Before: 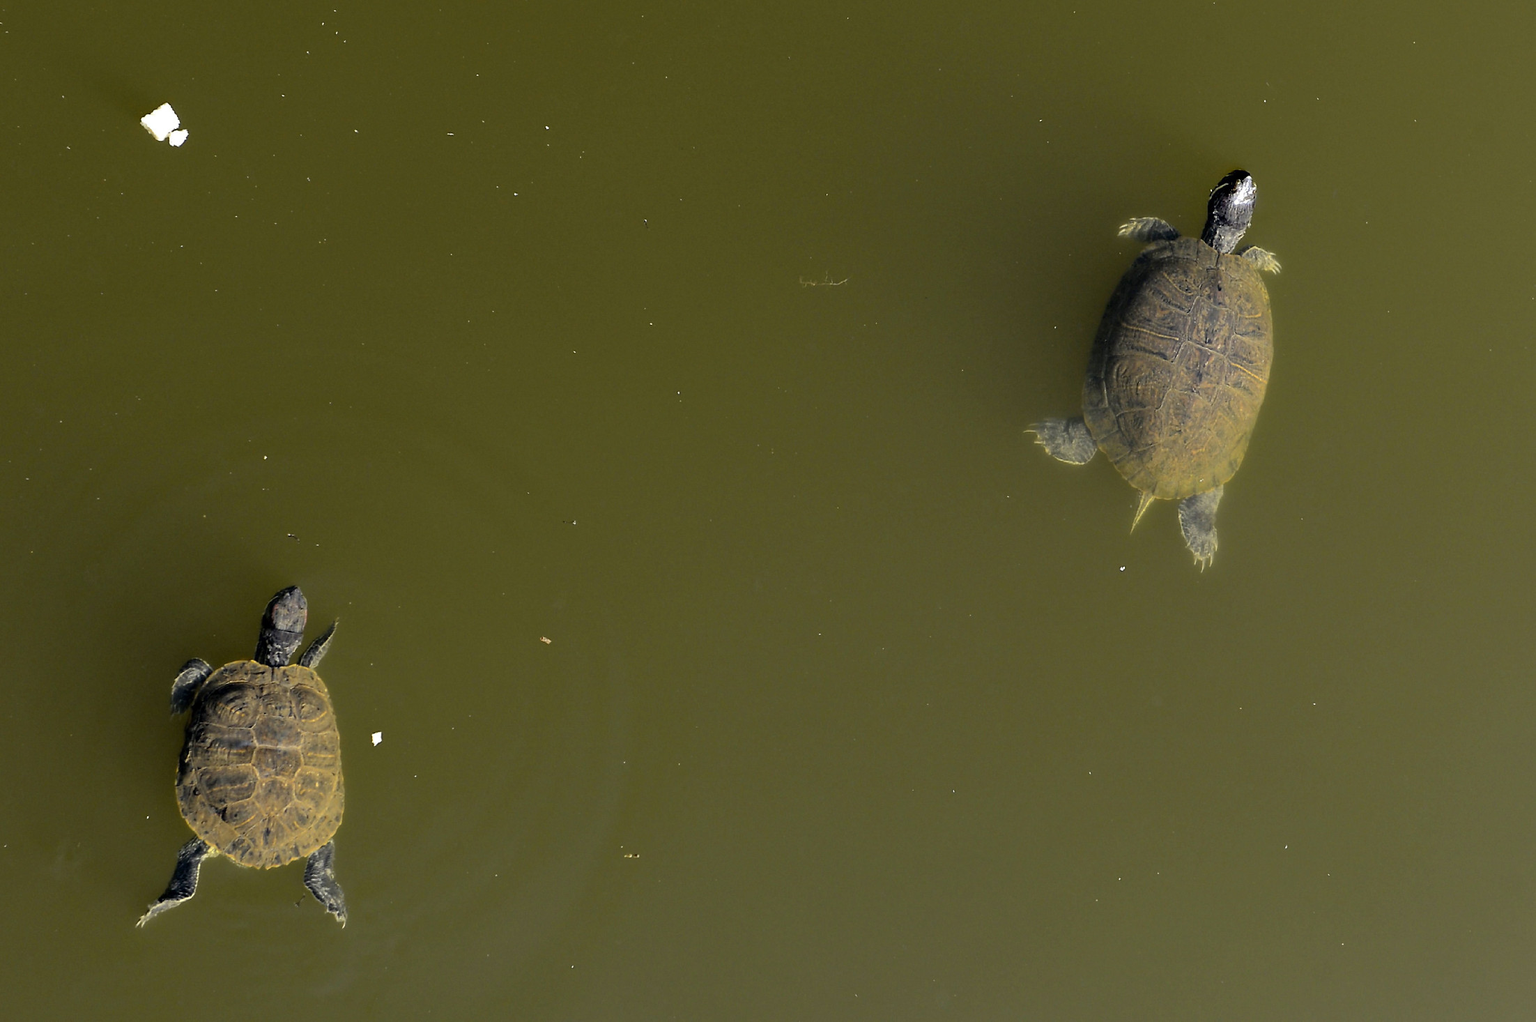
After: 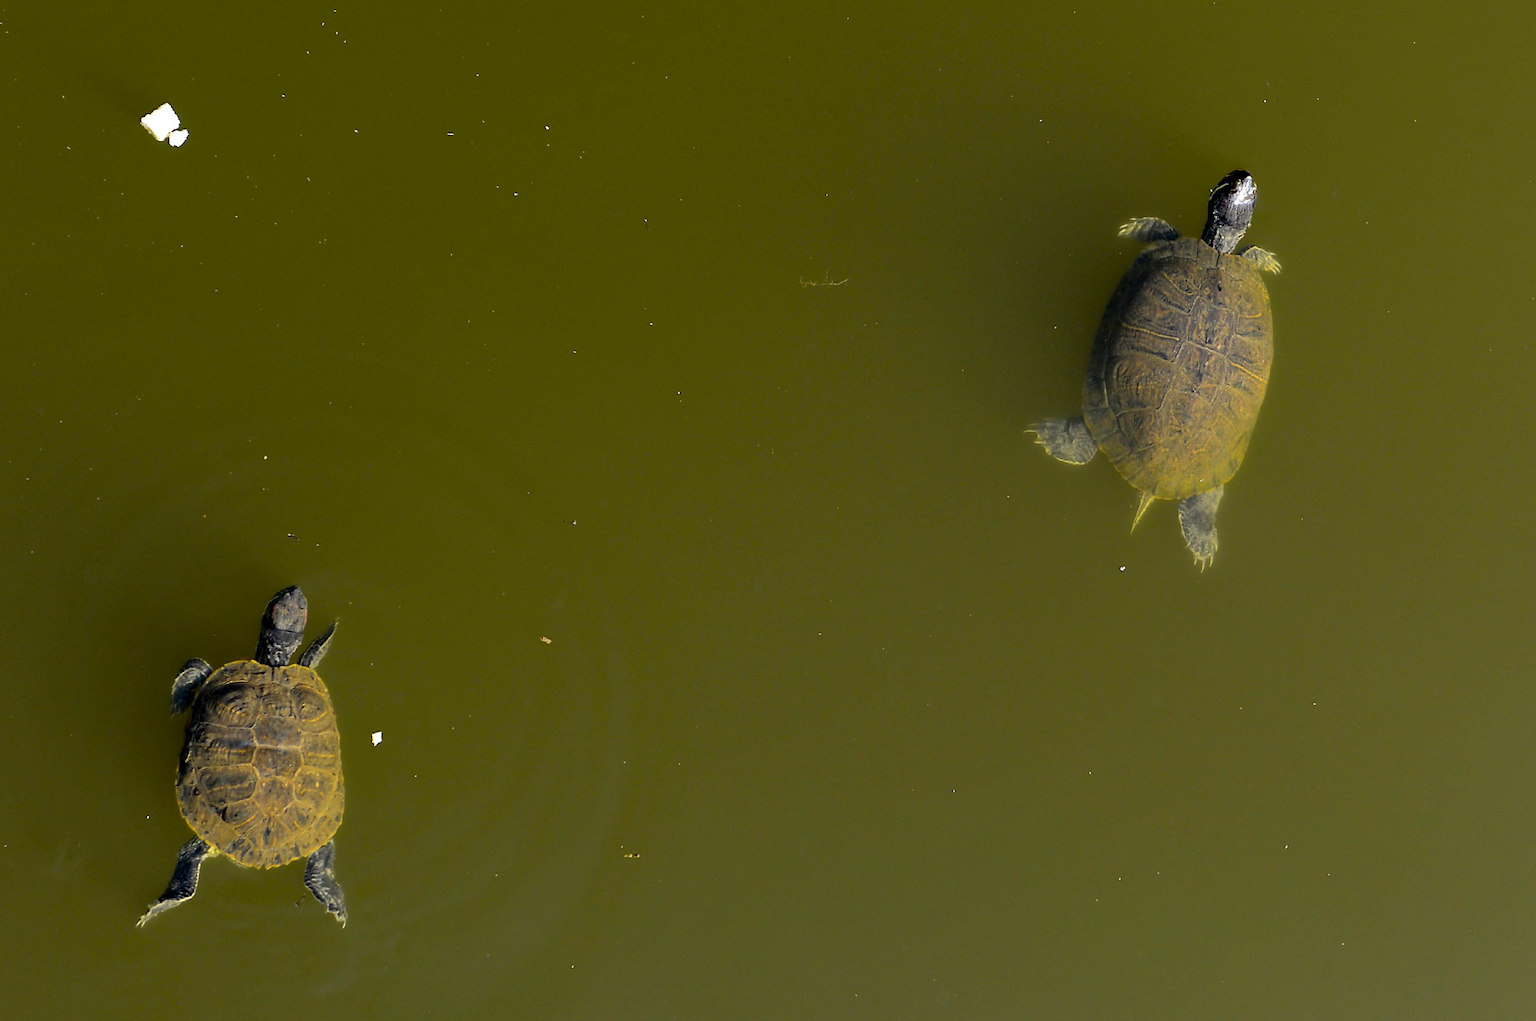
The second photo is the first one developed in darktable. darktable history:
contrast brightness saturation: brightness -0.022, saturation 0.345
